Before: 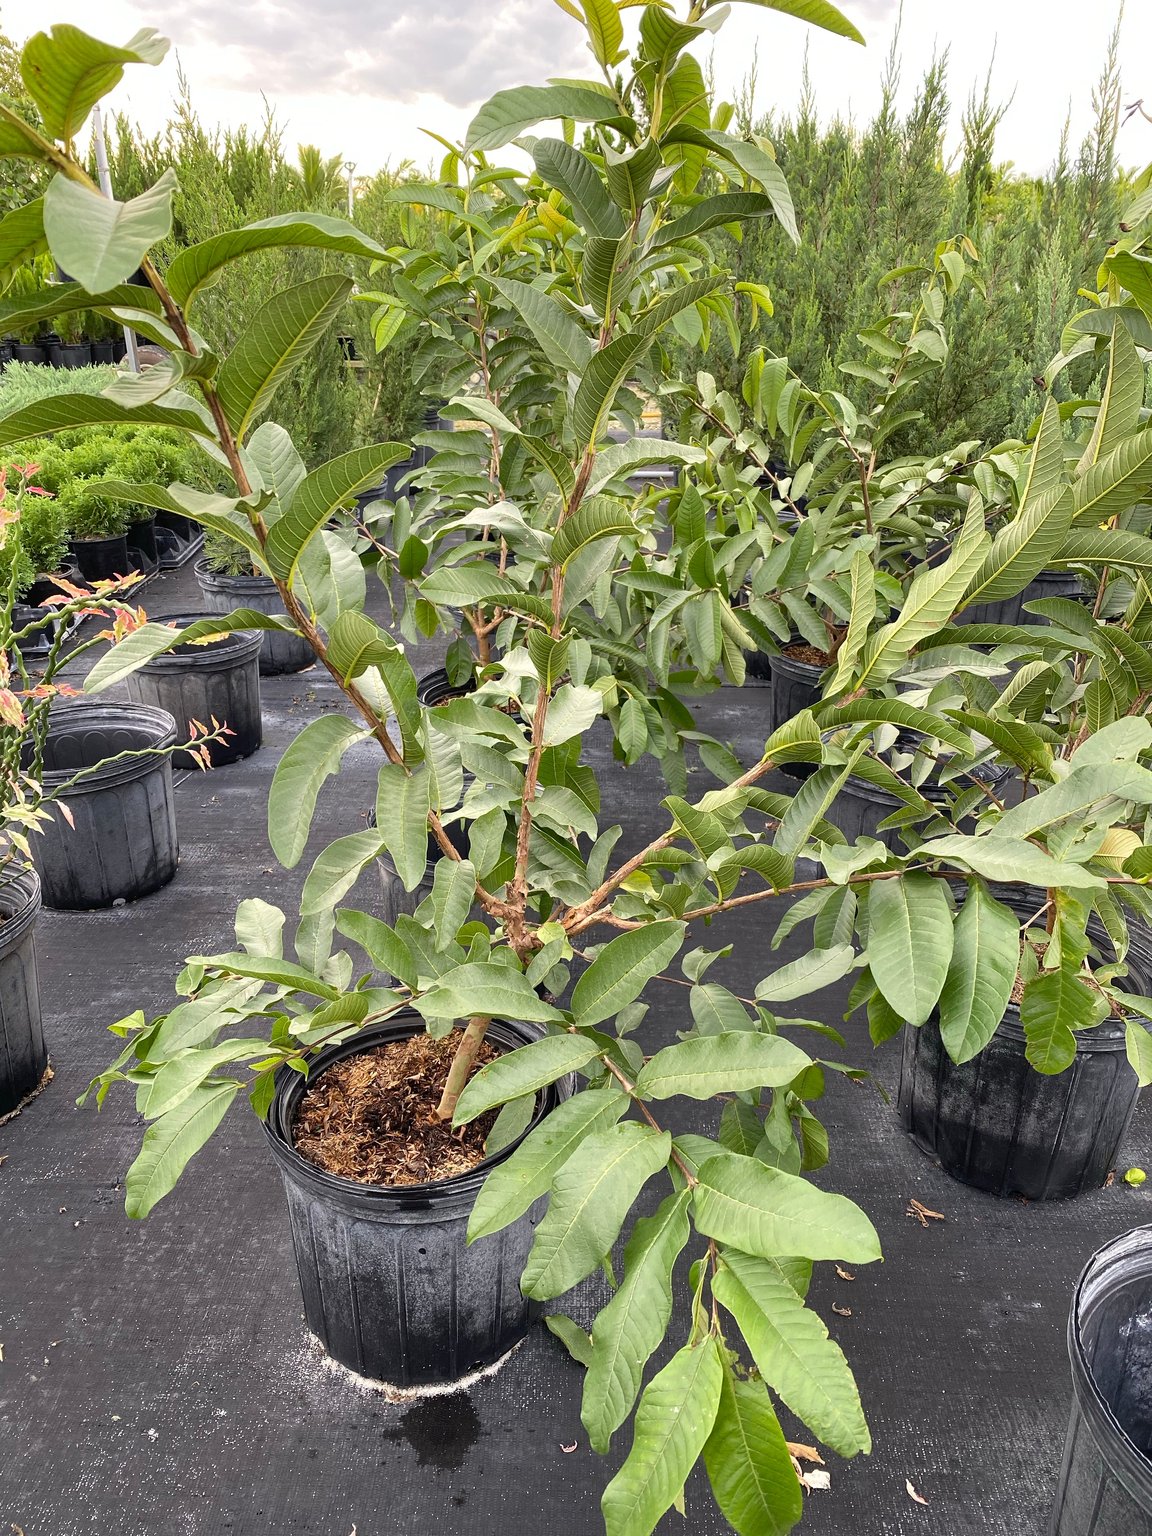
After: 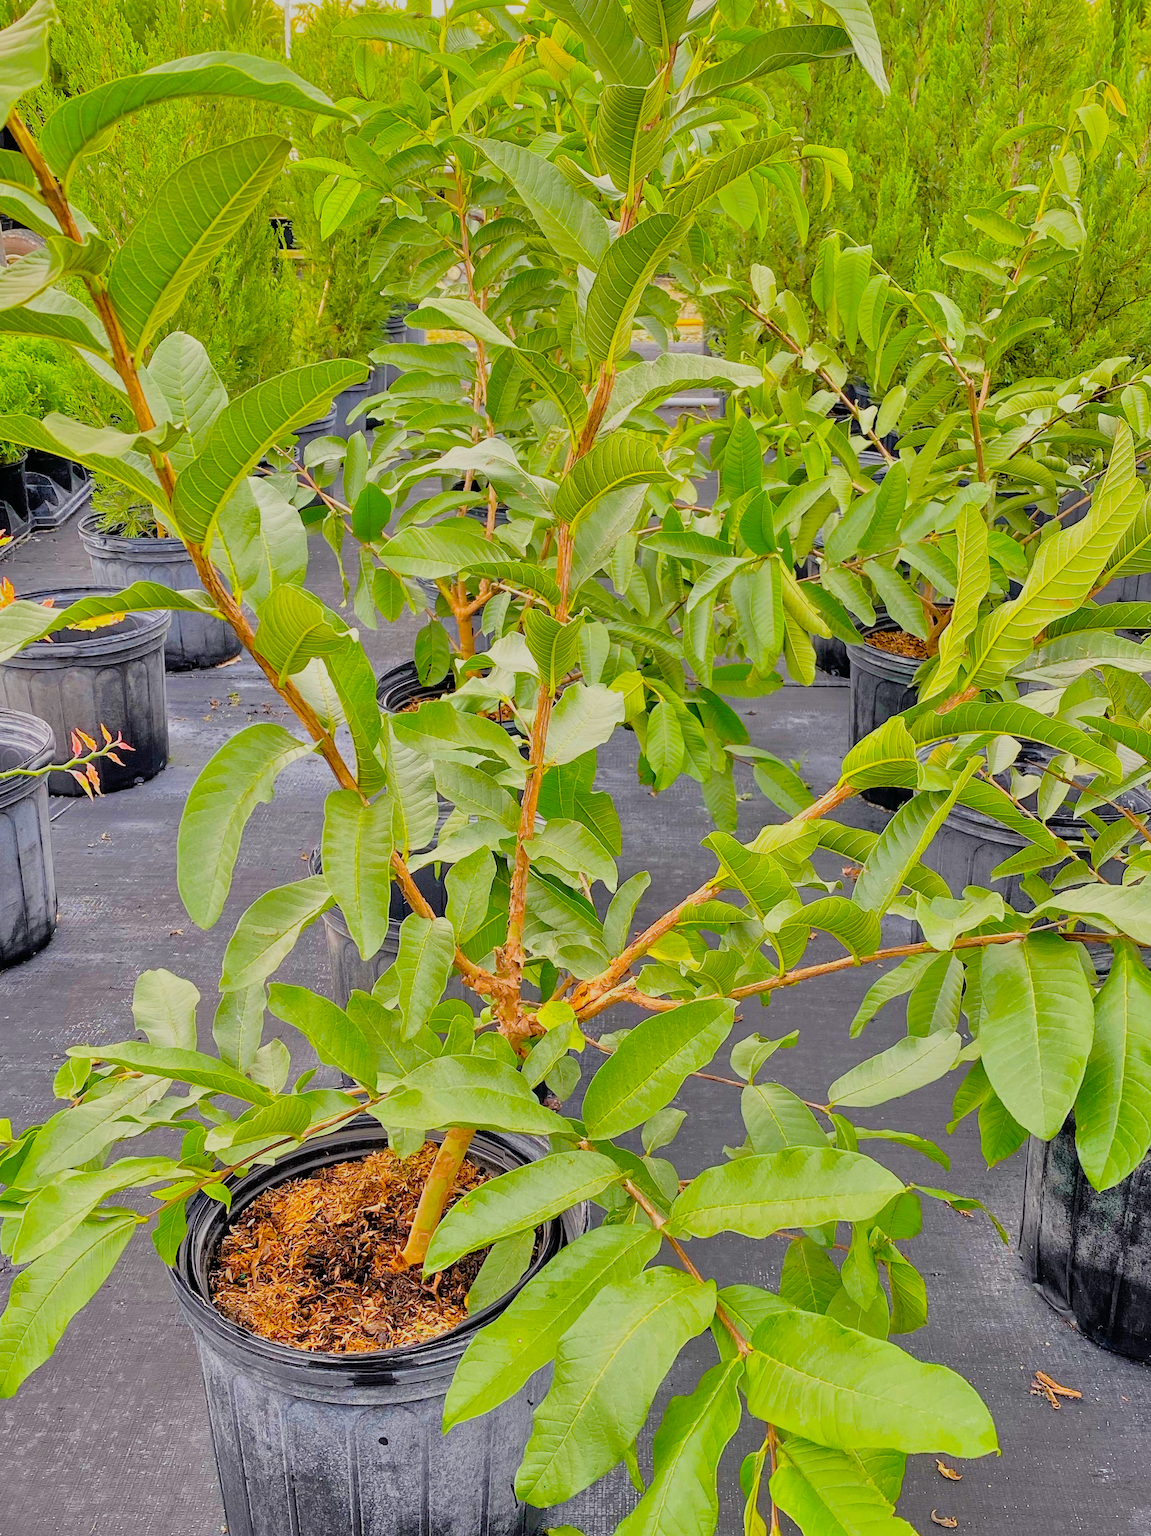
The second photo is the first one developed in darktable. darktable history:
tone equalizer: -7 EV 0.15 EV, -6 EV 0.6 EV, -5 EV 1.15 EV, -4 EV 1.33 EV, -3 EV 1.15 EV, -2 EV 0.6 EV, -1 EV 0.15 EV, mask exposure compensation -0.5 EV
crop and rotate: left 11.831%, top 11.346%, right 13.429%, bottom 13.899%
filmic rgb: black relative exposure -7.65 EV, white relative exposure 4.56 EV, hardness 3.61
color balance: input saturation 134.34%, contrast -10.04%, contrast fulcrum 19.67%, output saturation 133.51%
